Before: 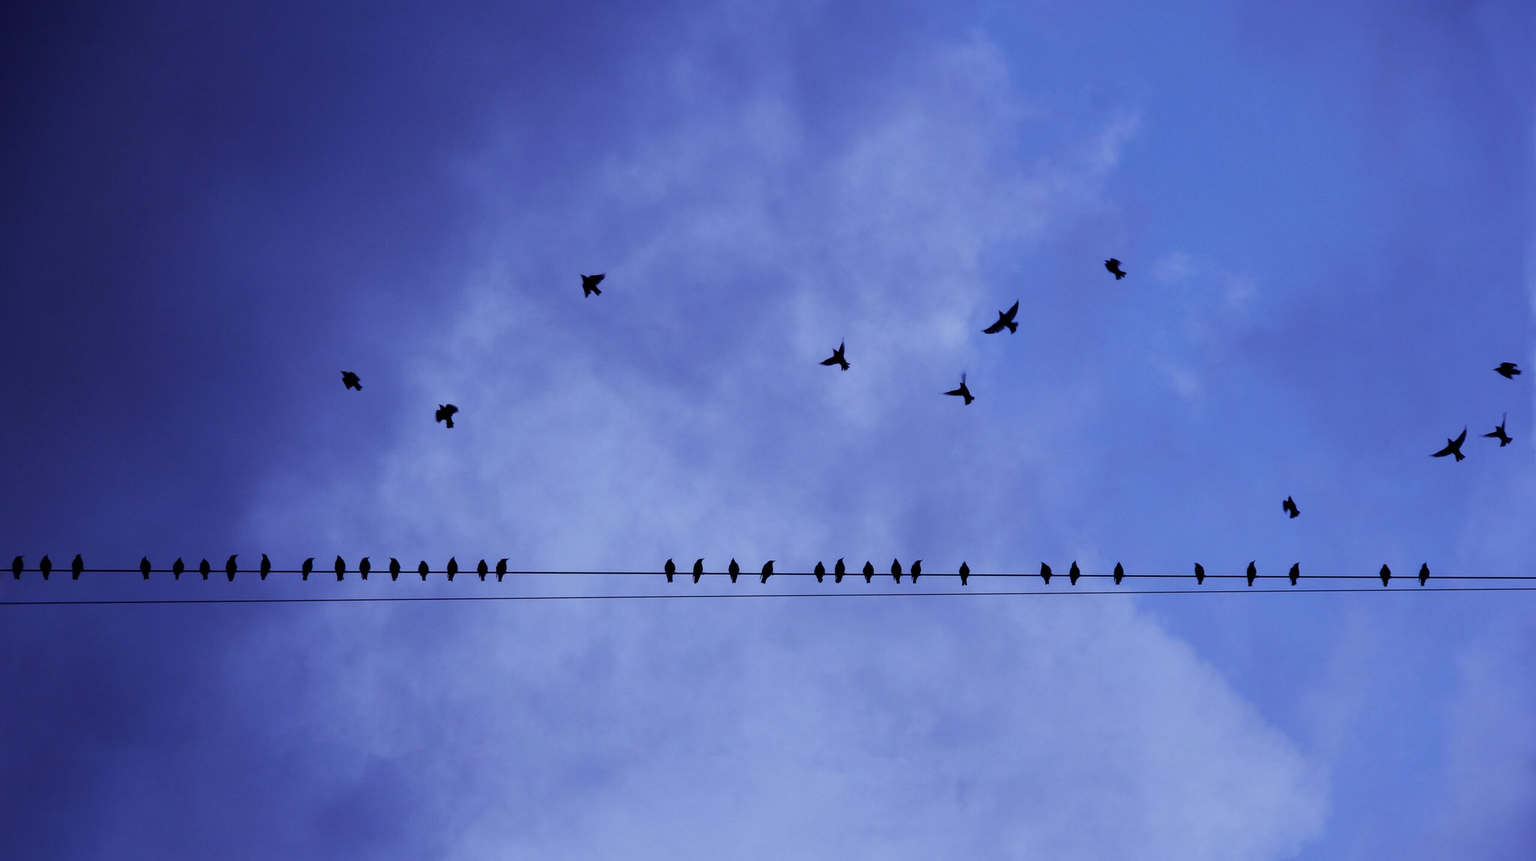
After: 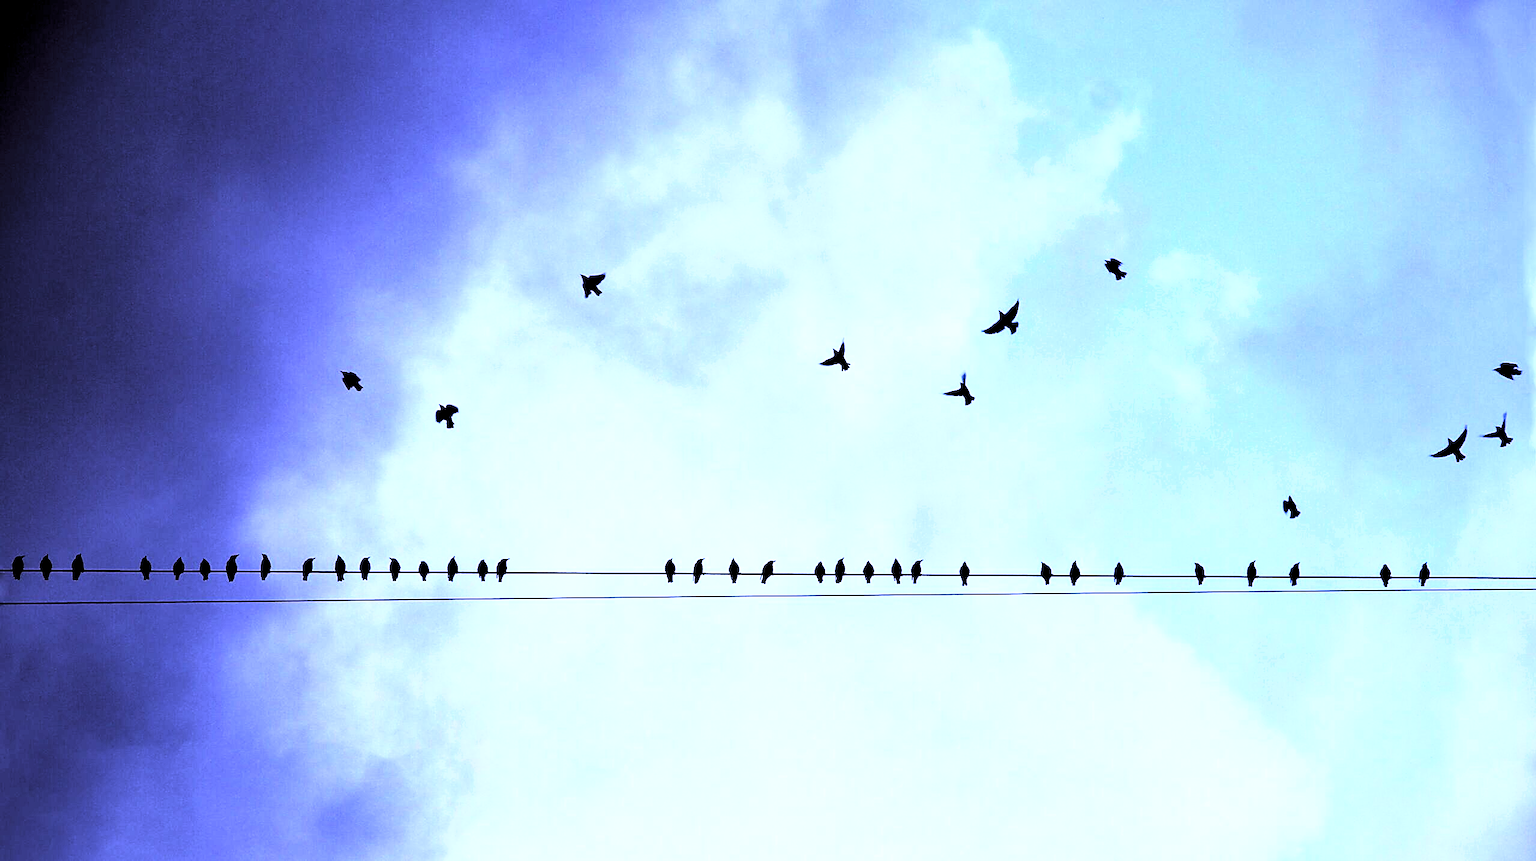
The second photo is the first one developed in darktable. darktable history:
rgb curve: curves: ch0 [(0, 0) (0.21, 0.15) (0.24, 0.21) (0.5, 0.75) (0.75, 0.96) (0.89, 0.99) (1, 1)]; ch1 [(0, 0.02) (0.21, 0.13) (0.25, 0.2) (0.5, 0.67) (0.75, 0.9) (0.89, 0.97) (1, 1)]; ch2 [(0, 0.02) (0.21, 0.13) (0.25, 0.2) (0.5, 0.67) (0.75, 0.9) (0.89, 0.97) (1, 1)], compensate middle gray true
exposure: black level correction 0, exposure 0.7 EV, compensate exposure bias true, compensate highlight preservation false
sharpen: amount 0.575
shadows and highlights: shadows 37.27, highlights -28.18, soften with gaussian
levels: levels [0.052, 0.496, 0.908]
